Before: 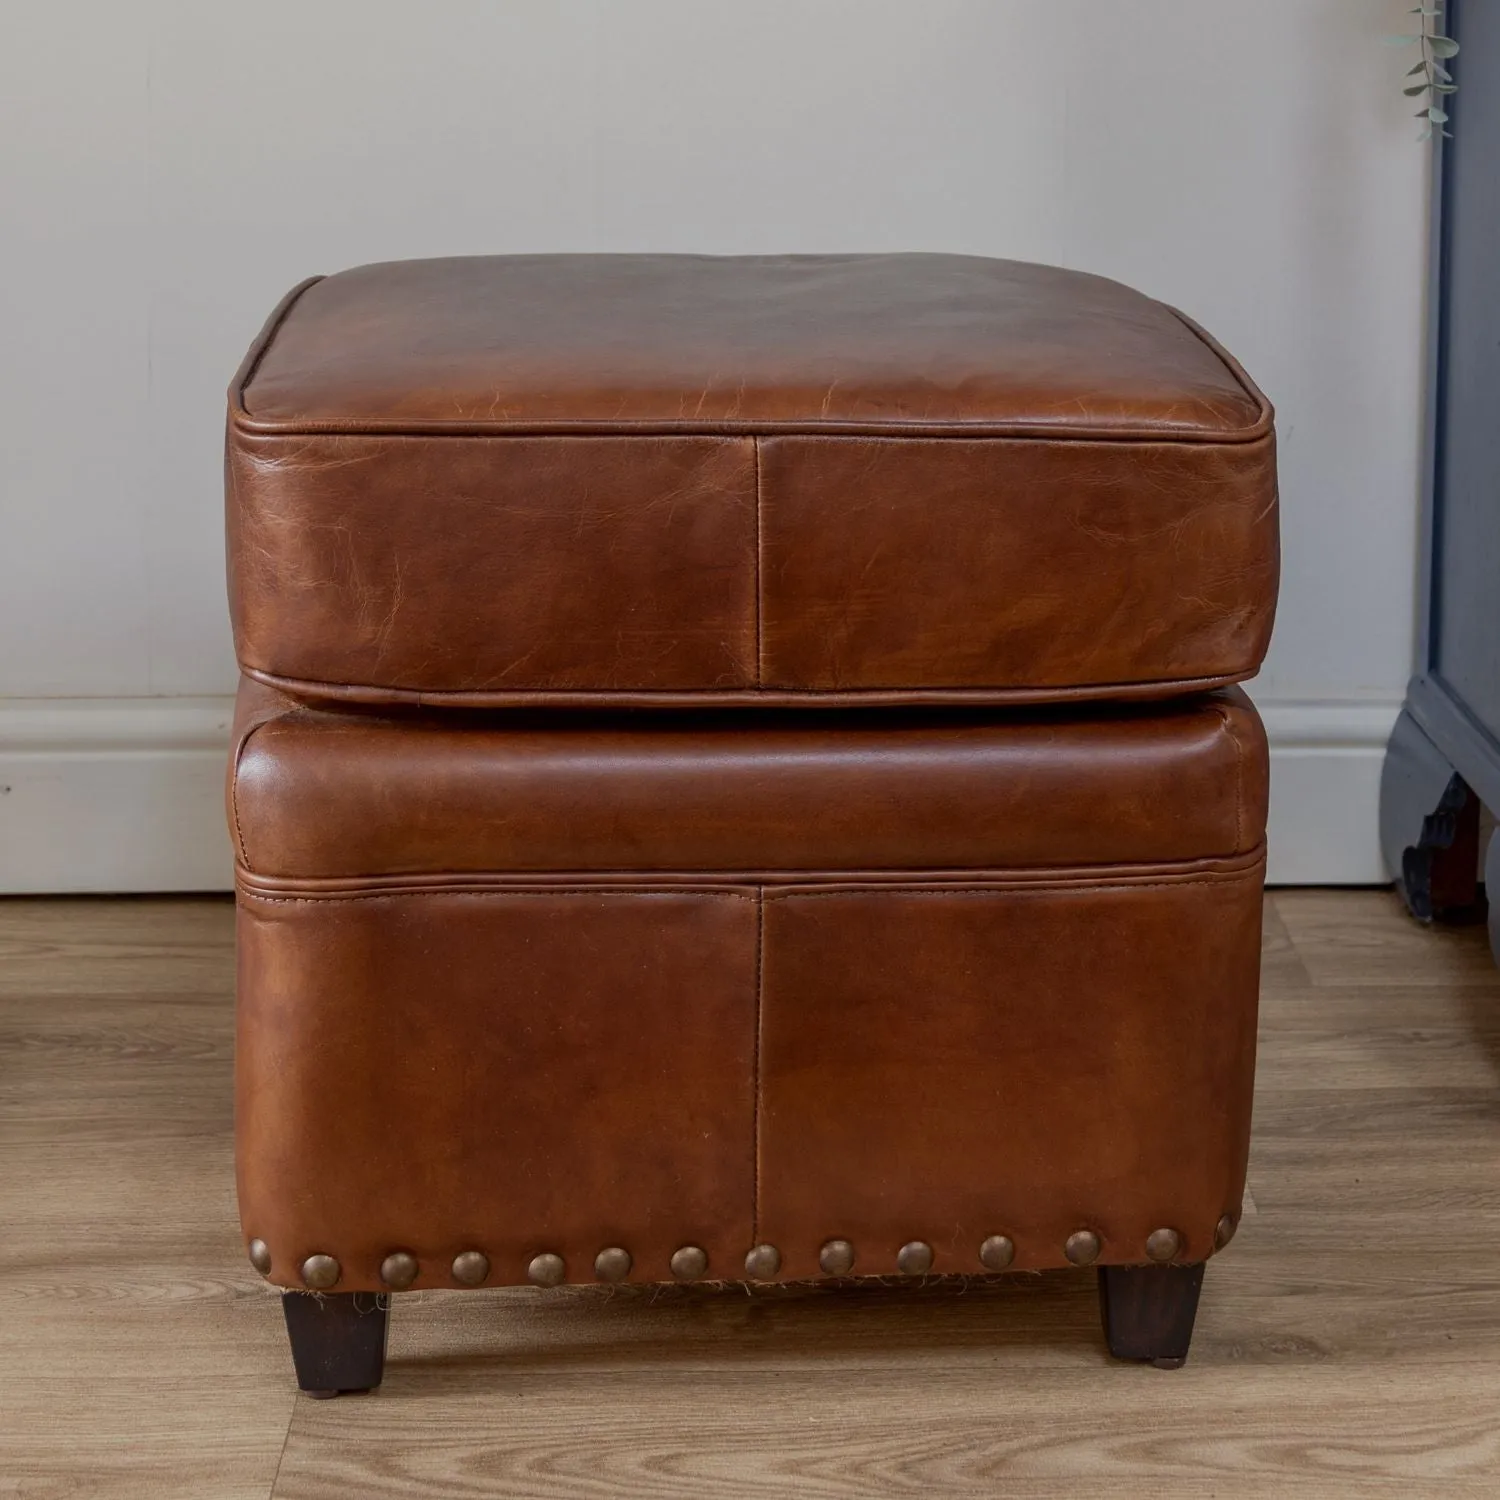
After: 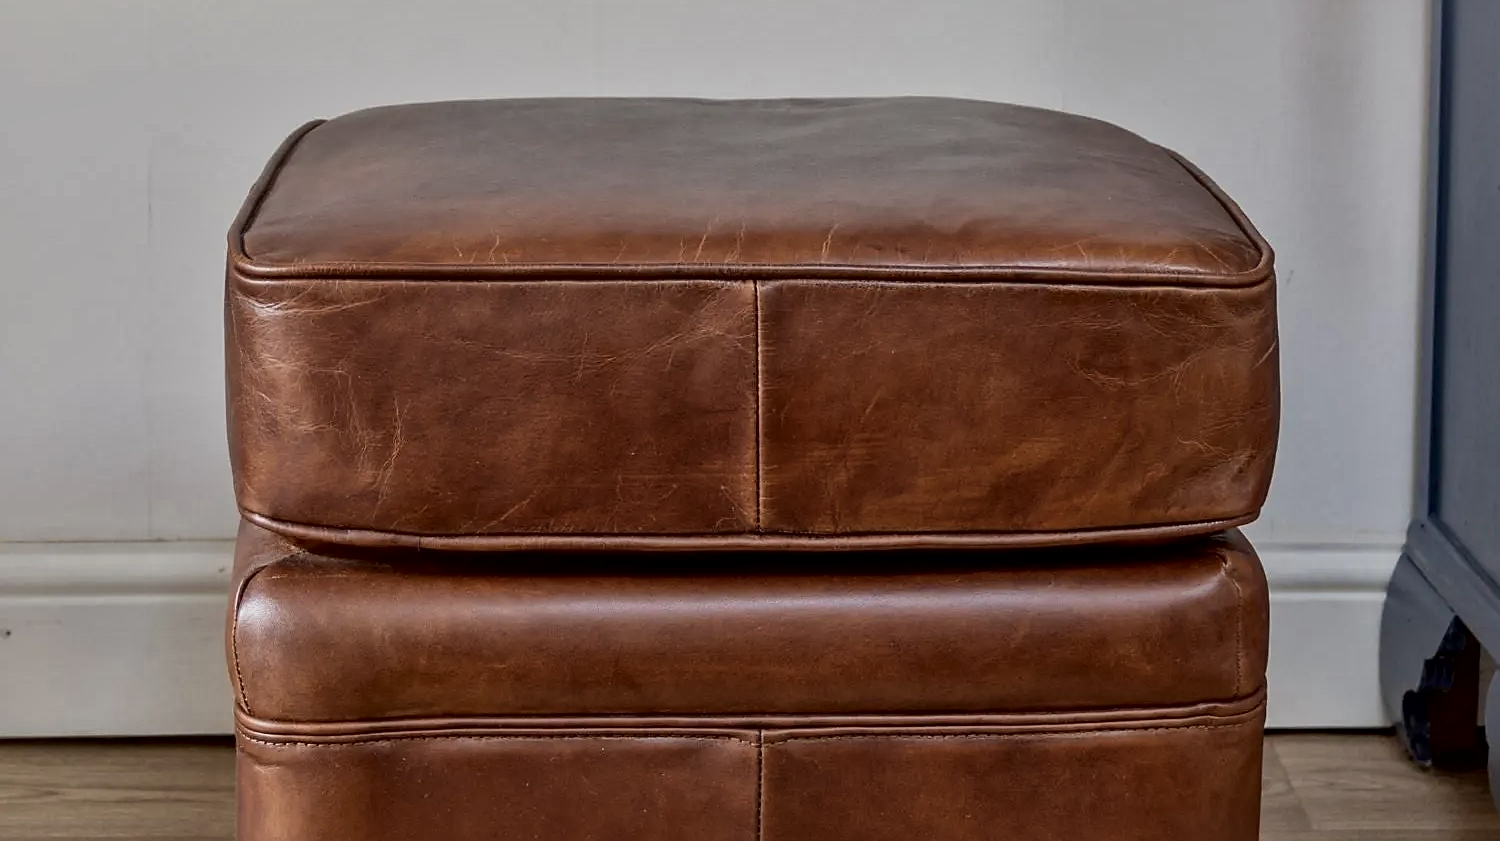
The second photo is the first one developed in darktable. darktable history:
shadows and highlights: shadows 25.68, highlights -25.46
color zones: curves: ch1 [(0, 0.469) (0.01, 0.469) (0.12, 0.446) (0.248, 0.469) (0.5, 0.5) (0.748, 0.5) (0.99, 0.469) (1, 0.469)]
crop and rotate: top 10.42%, bottom 33.479%
sharpen: radius 1.9, amount 0.41, threshold 1.575
local contrast: mode bilateral grid, contrast 19, coarseness 50, detail 171%, midtone range 0.2
